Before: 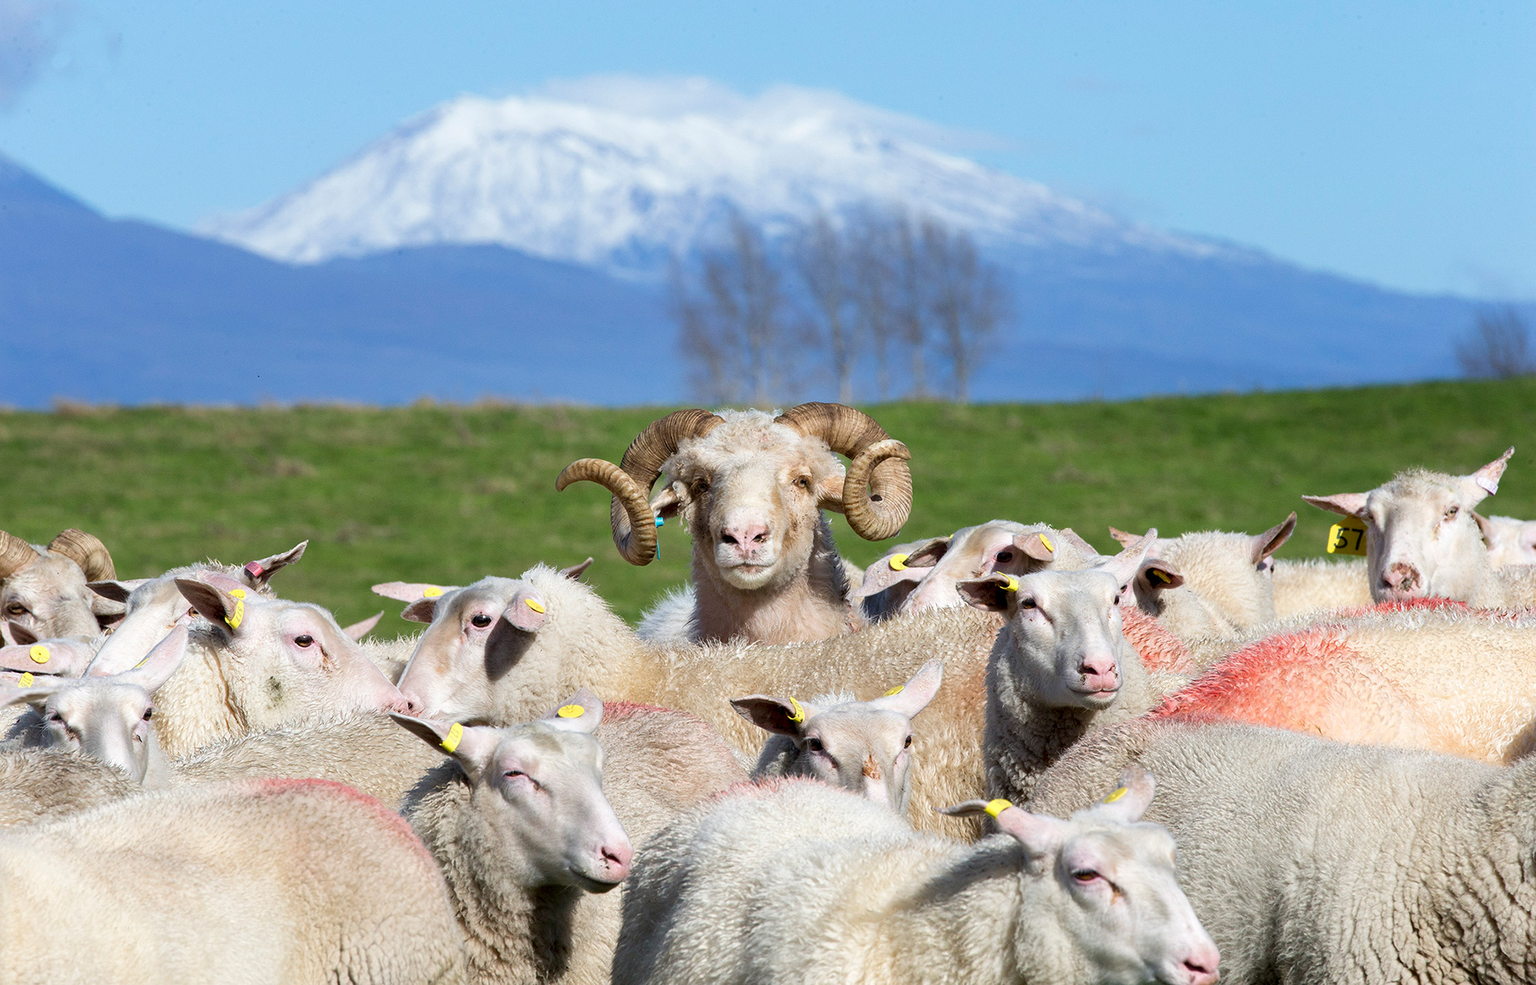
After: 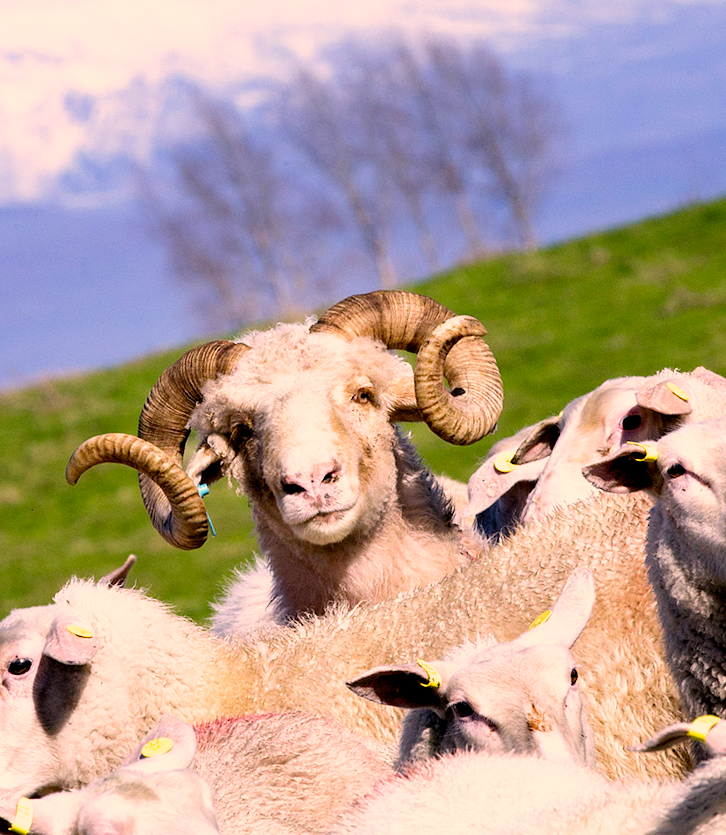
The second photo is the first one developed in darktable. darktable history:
white balance: red 0.984, blue 1.059
filmic rgb: black relative exposure -6.3 EV, white relative exposure 2.8 EV, threshold 3 EV, target black luminance 0%, hardness 4.6, latitude 67.35%, contrast 1.292, shadows ↔ highlights balance -3.5%, preserve chrominance no, color science v4 (2020), contrast in shadows soft, enable highlight reconstruction true
exposure: exposure 0.217 EV, compensate highlight preservation false
rotate and perspective: rotation -14.8°, crop left 0.1, crop right 0.903, crop top 0.25, crop bottom 0.748
color correction: highlights a* 17.88, highlights b* 18.79
crop: left 31.229%, right 27.105%
